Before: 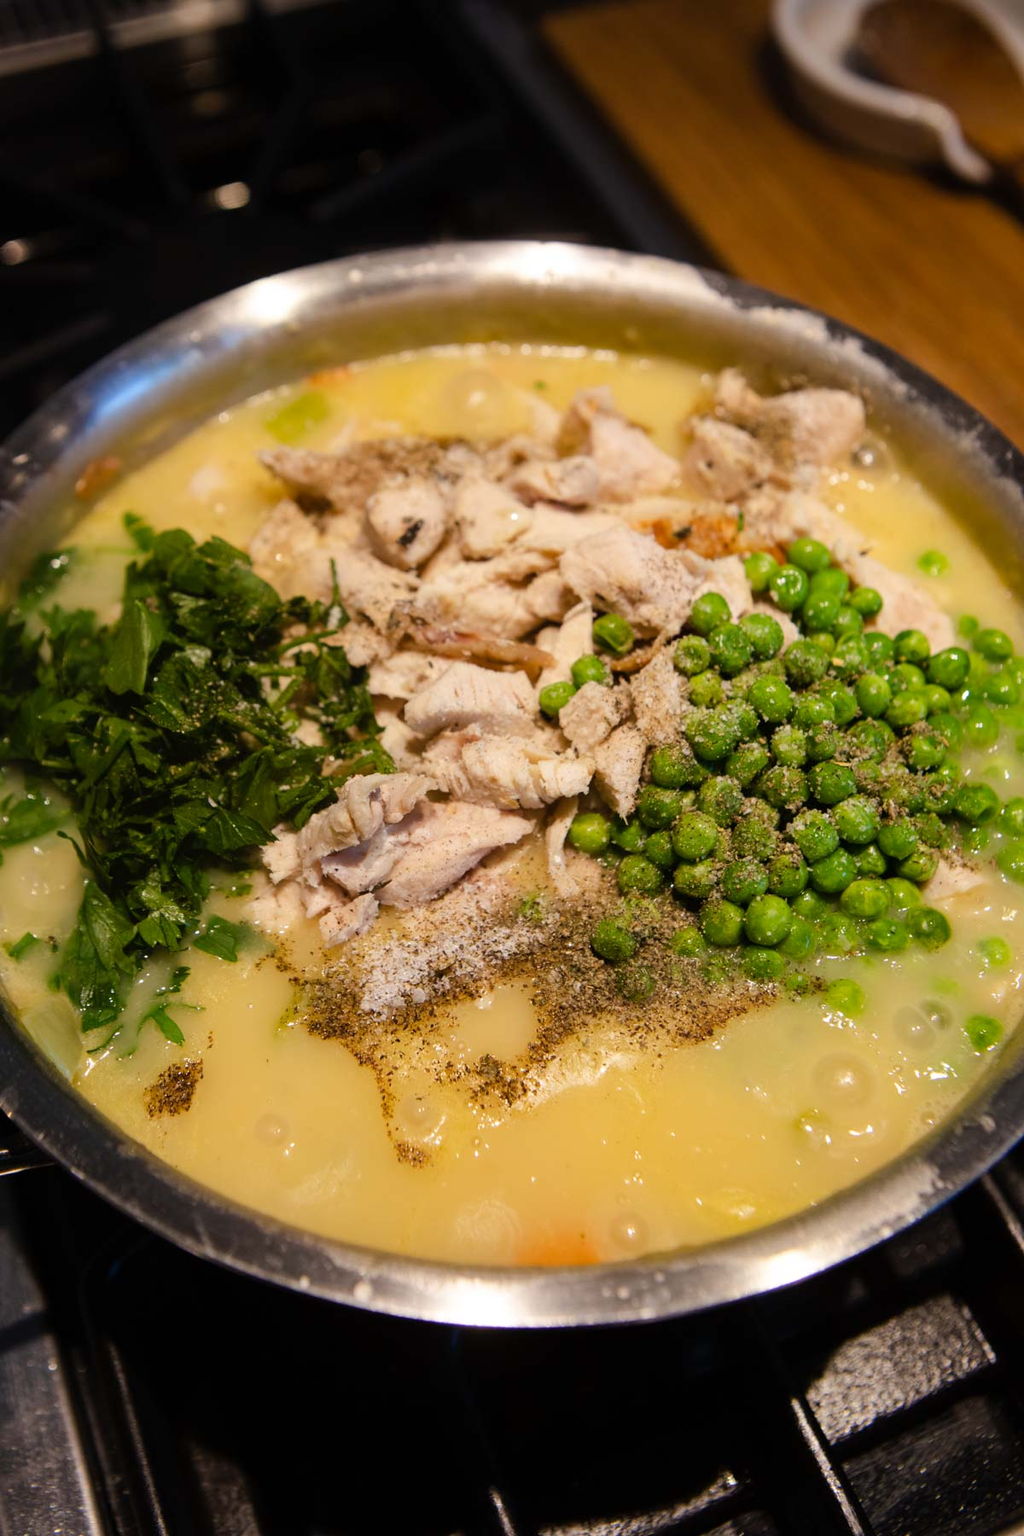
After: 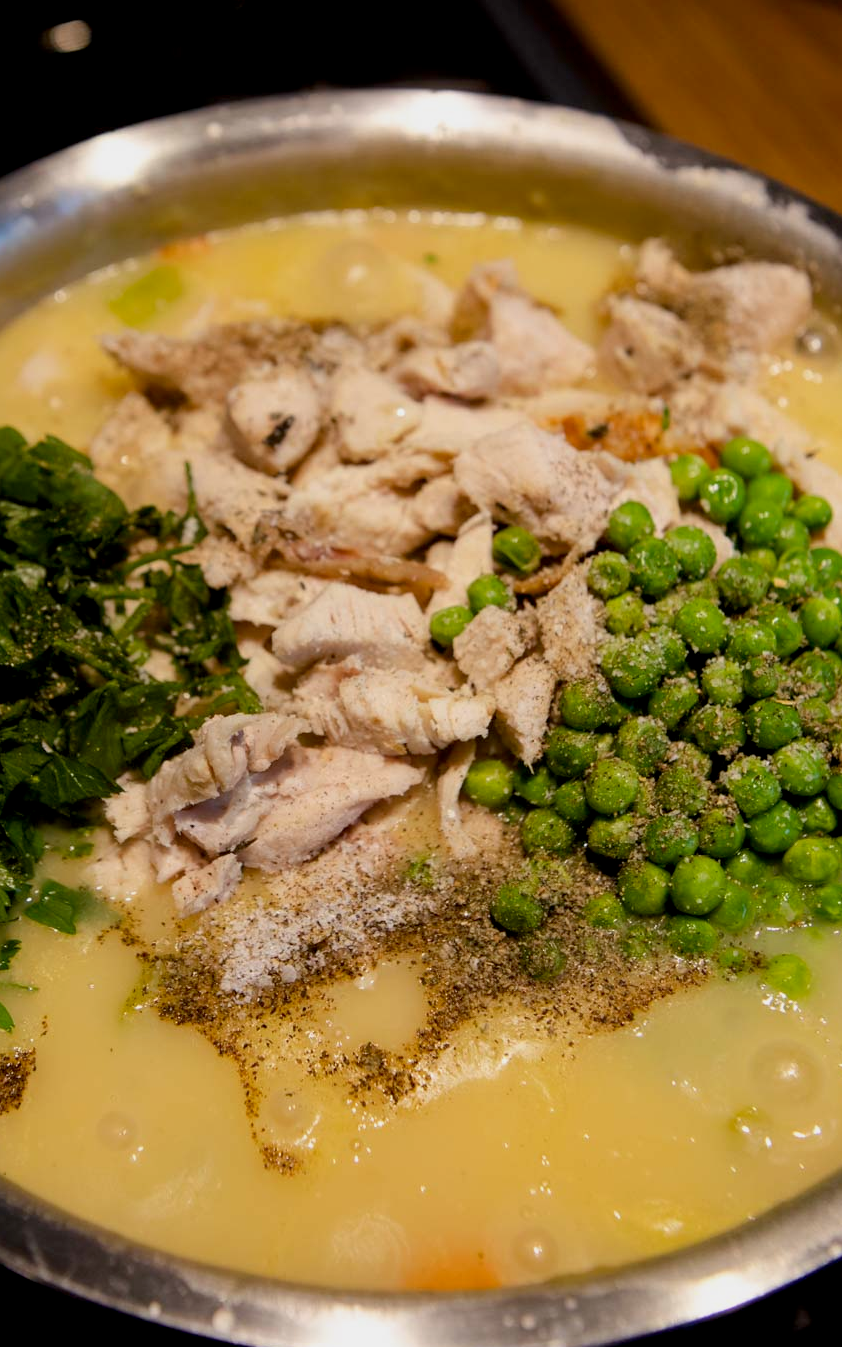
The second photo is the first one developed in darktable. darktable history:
exposure: black level correction 0.006, exposure -0.22 EV, compensate highlight preservation false
crop and rotate: left 16.891%, top 10.741%, right 12.891%, bottom 14.372%
